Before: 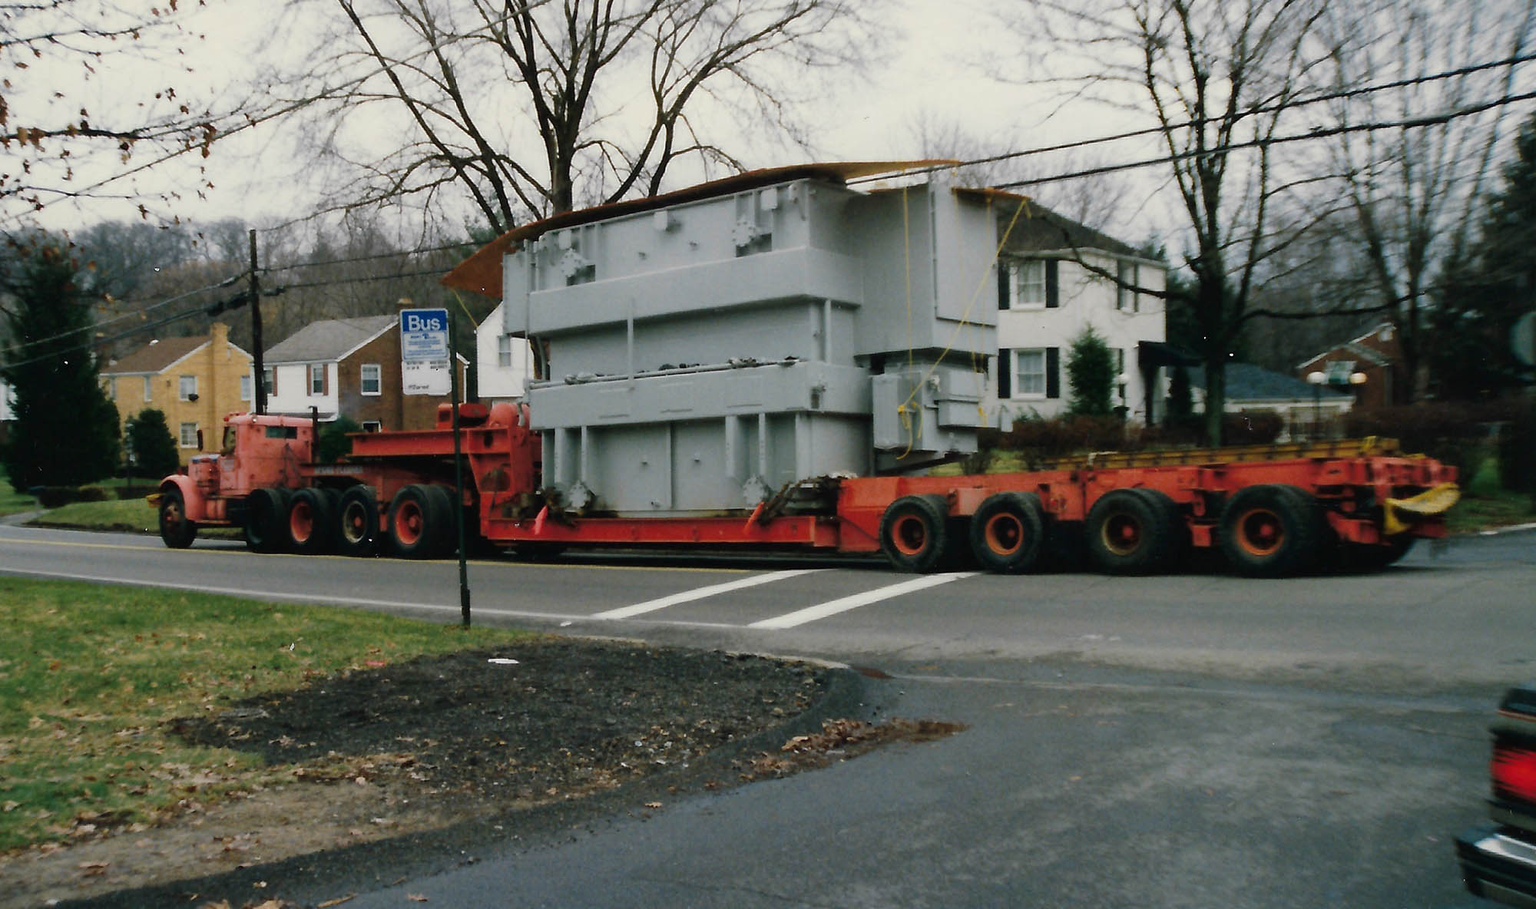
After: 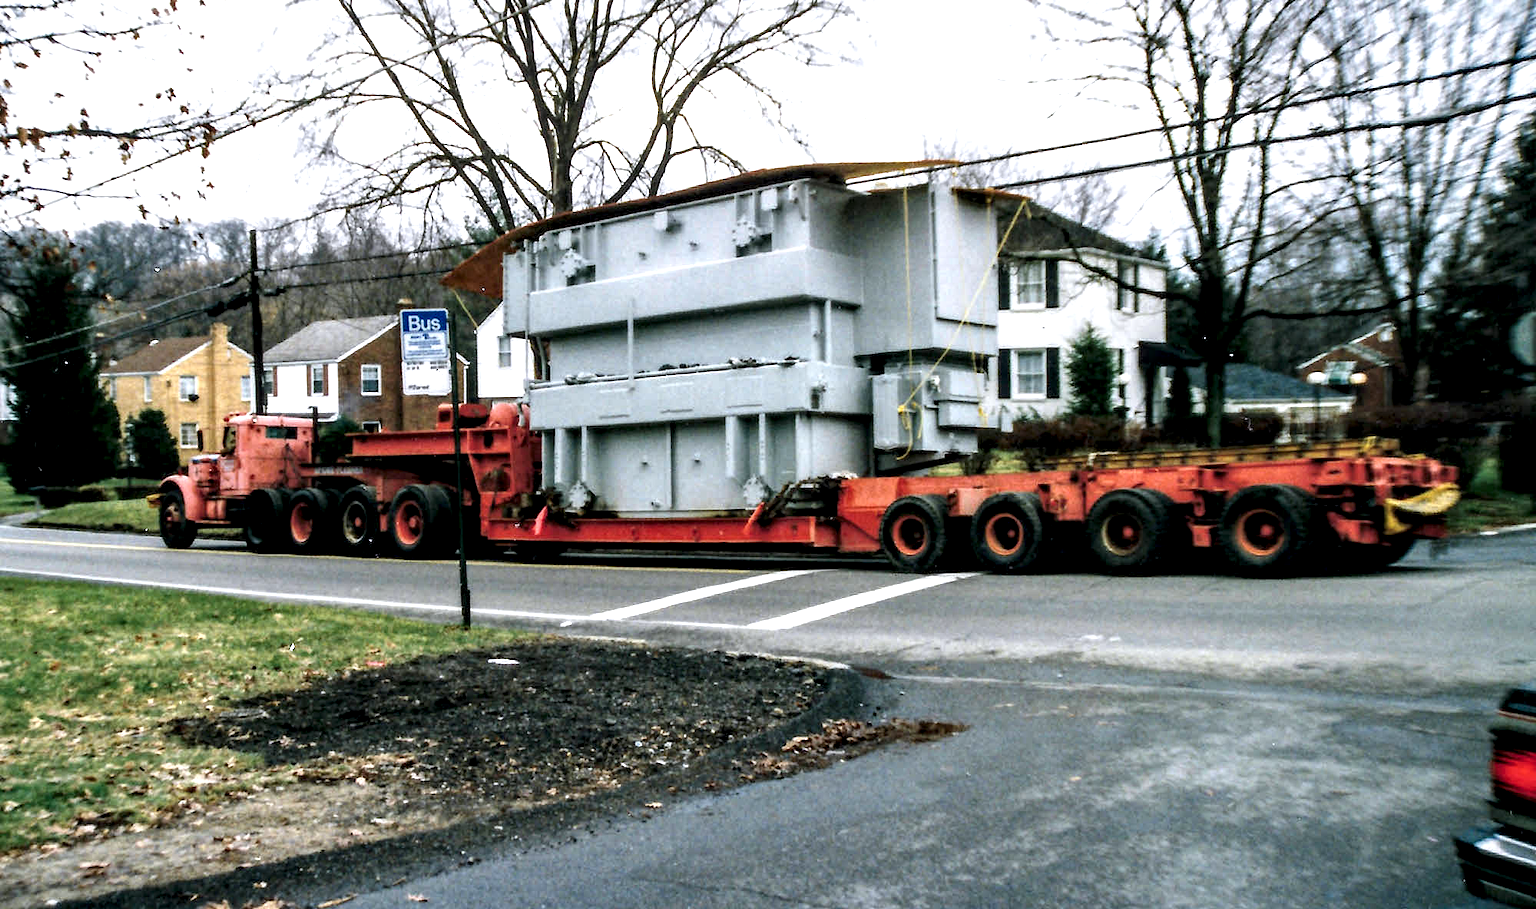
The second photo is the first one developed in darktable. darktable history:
white balance: red 0.984, blue 1.059
local contrast: highlights 20%, detail 197%
exposure: black level correction 0, exposure 0.9 EV, compensate highlight preservation false
